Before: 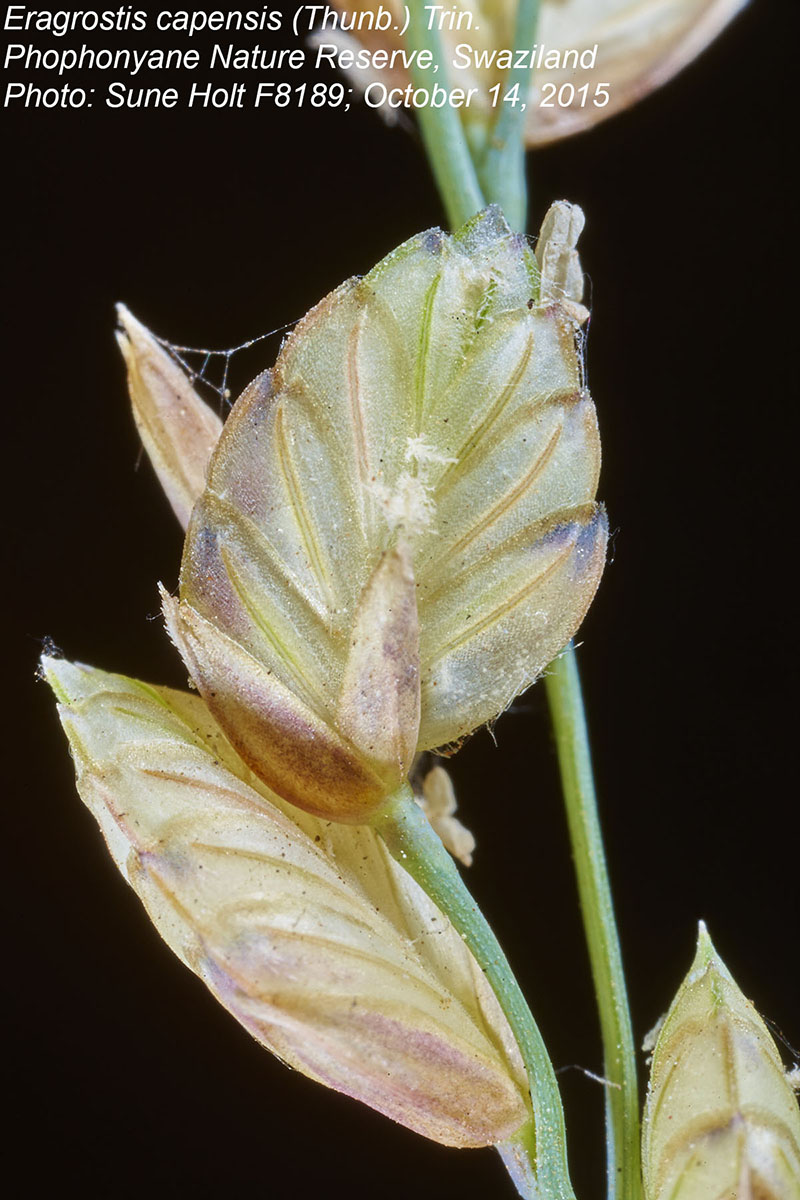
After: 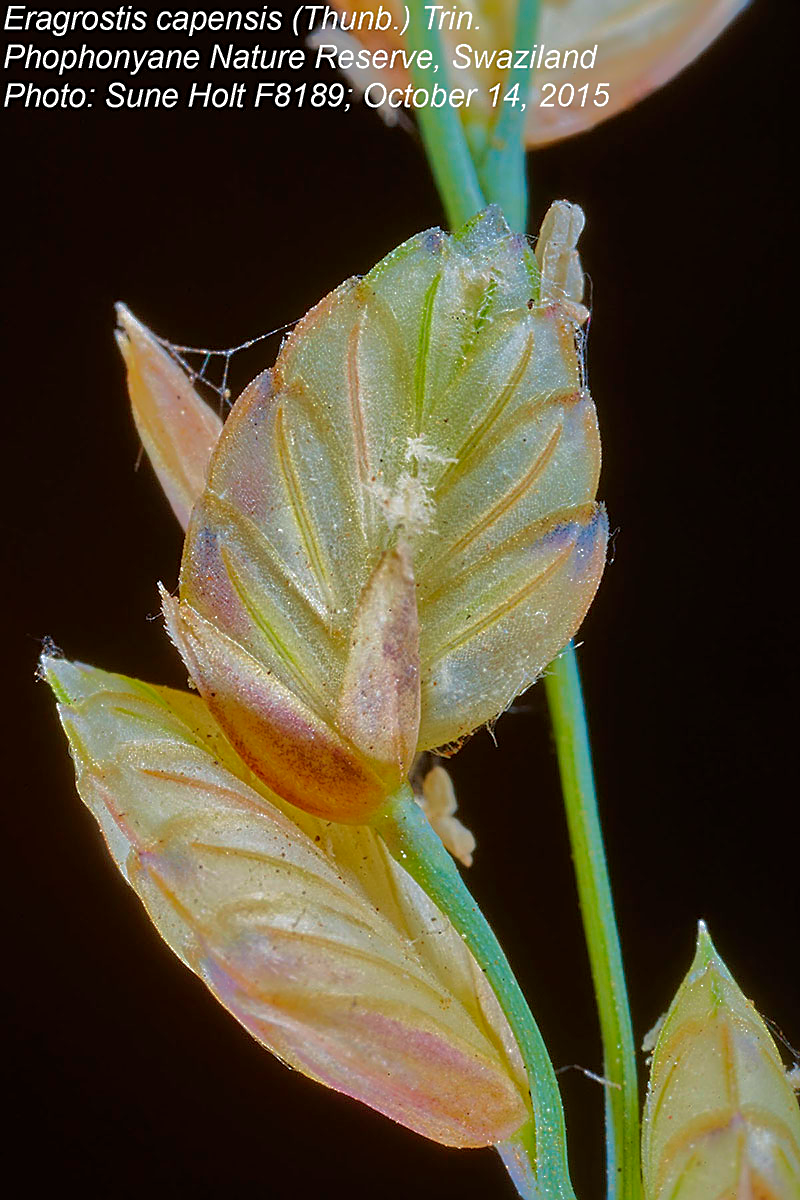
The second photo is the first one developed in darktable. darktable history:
sharpen: on, module defaults
shadows and highlights: shadows 38.43, highlights -74.54
color zones: curves: ch0 [(0, 0.613) (0.01, 0.613) (0.245, 0.448) (0.498, 0.529) (0.642, 0.665) (0.879, 0.777) (0.99, 0.613)]; ch1 [(0, 0) (0.143, 0) (0.286, 0) (0.429, 0) (0.571, 0) (0.714, 0) (0.857, 0)], mix -121.96%
